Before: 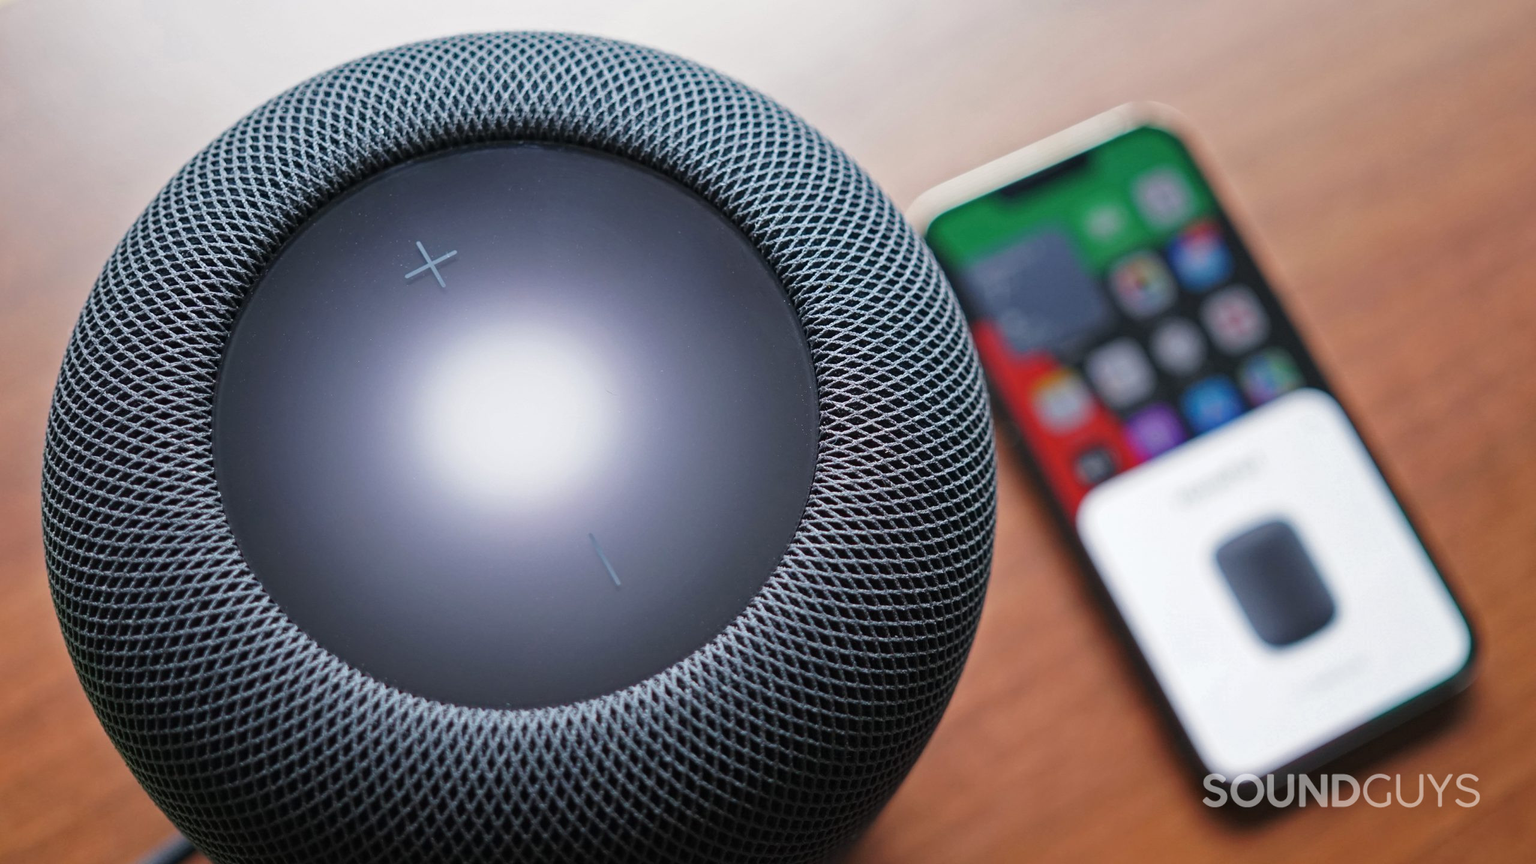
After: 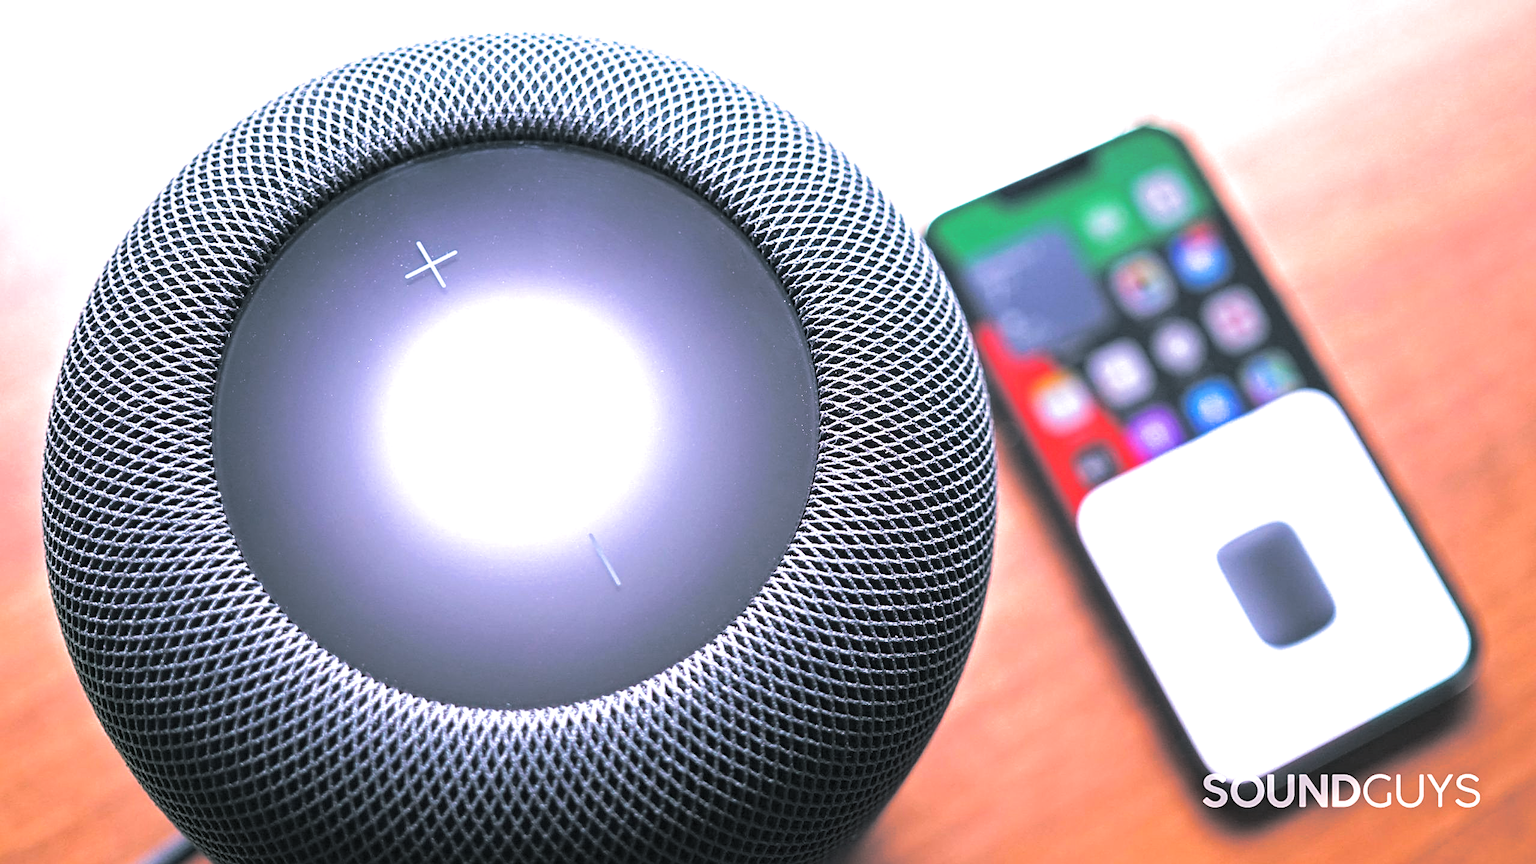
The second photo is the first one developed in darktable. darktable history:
white balance: red 1.066, blue 1.119
exposure: black level correction 0, exposure 1.3 EV, compensate exposure bias true, compensate highlight preservation false
sharpen: on, module defaults
split-toning: shadows › hue 201.6°, shadows › saturation 0.16, highlights › hue 50.4°, highlights › saturation 0.2, balance -49.9
